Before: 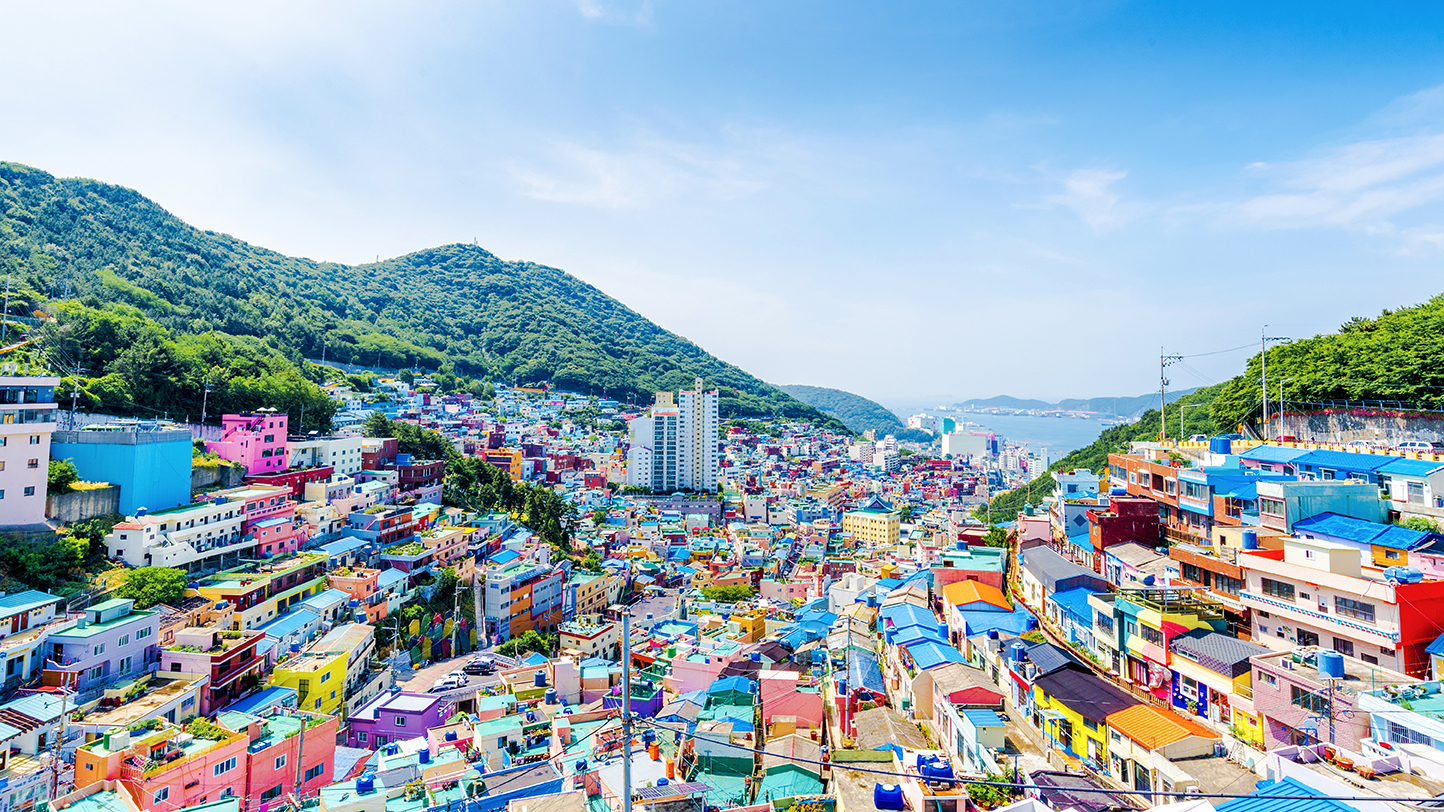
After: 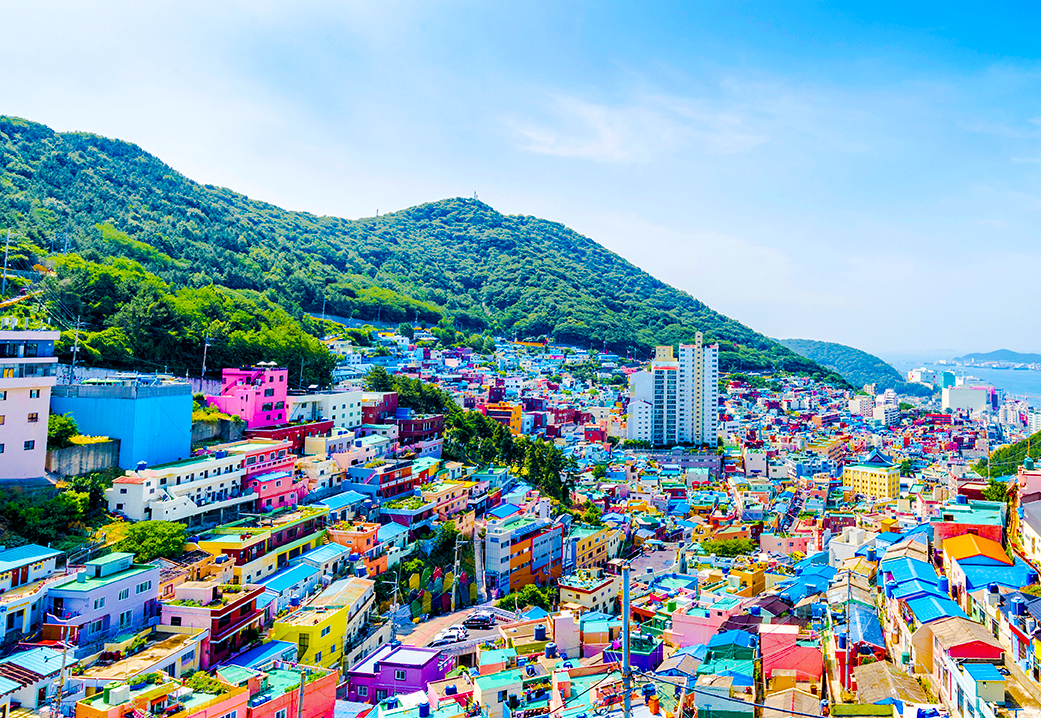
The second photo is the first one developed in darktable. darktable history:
color balance rgb: shadows lift › luminance -9.354%, linear chroma grading › global chroma 0.634%, perceptual saturation grading › global saturation 42.44%, global vibrance 21.401%
crop: top 5.743%, right 27.854%, bottom 5.762%
haze removal: compatibility mode true, adaptive false
